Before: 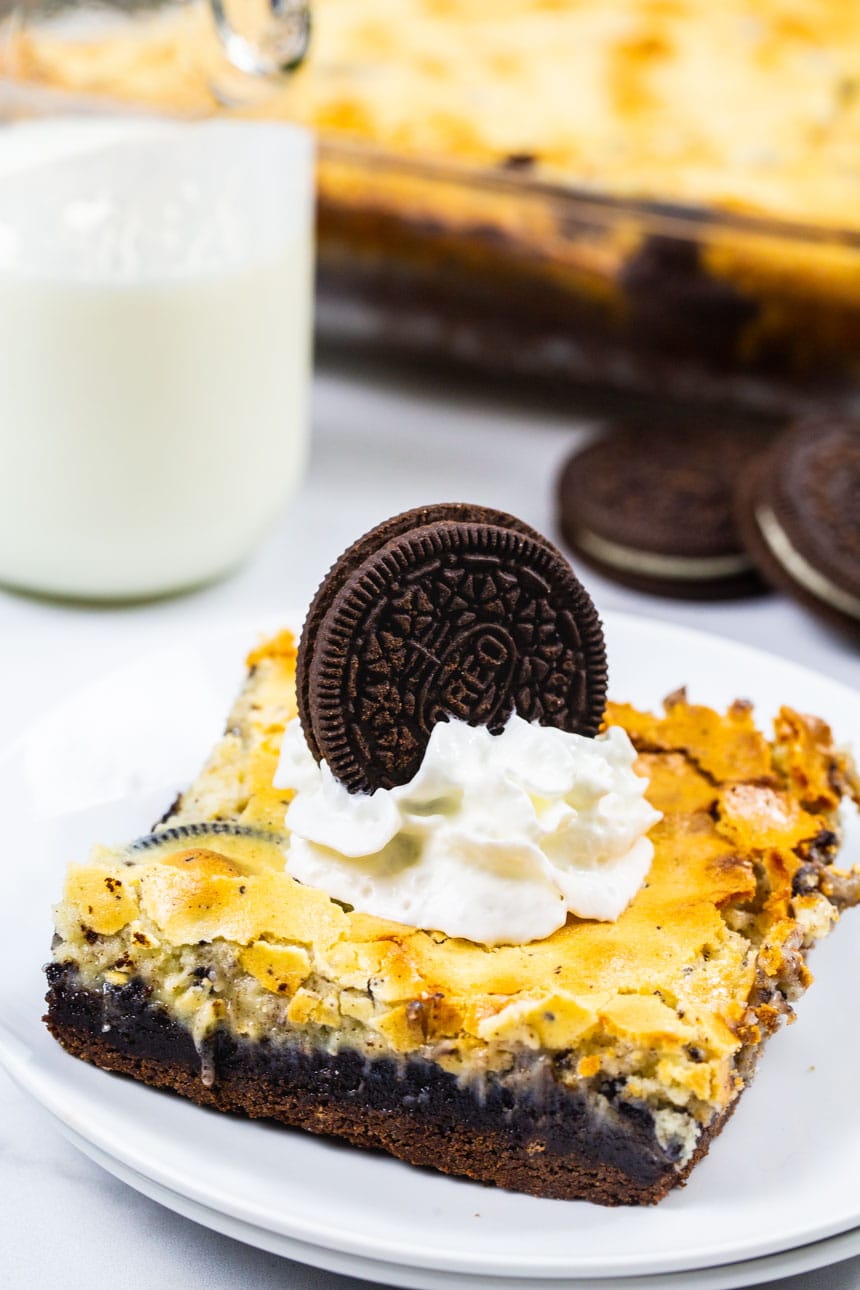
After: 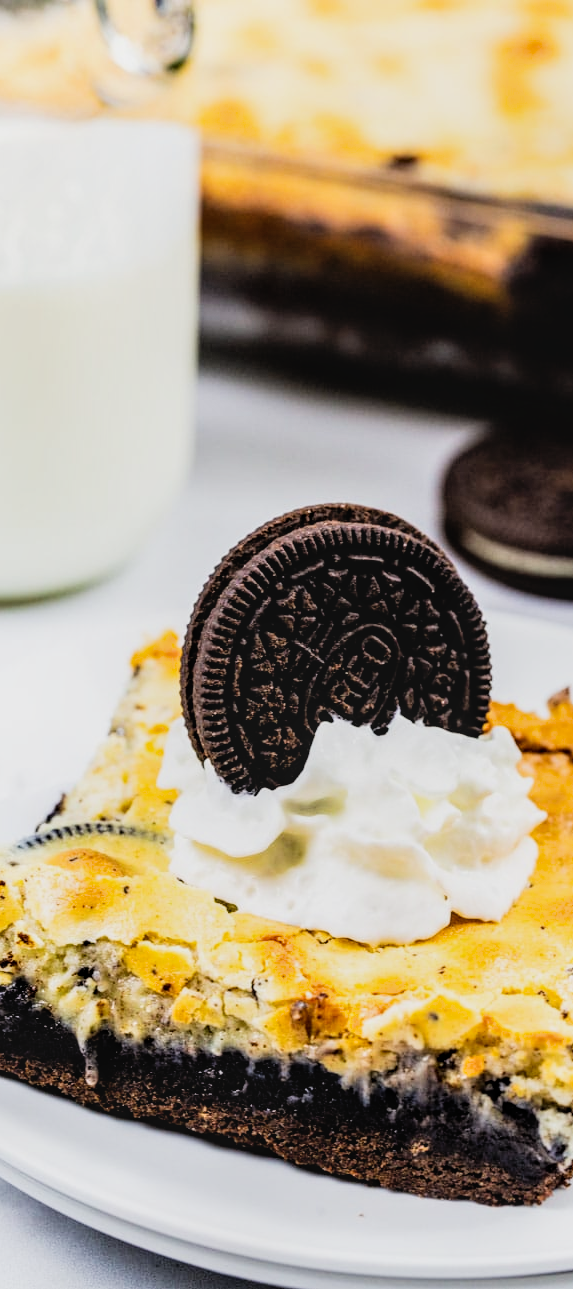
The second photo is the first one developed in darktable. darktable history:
local contrast: on, module defaults
crop and rotate: left 13.537%, right 19.796%
exposure: black level correction 0.001, exposure 0.3 EV, compensate highlight preservation false
filmic rgb: black relative exposure -5 EV, hardness 2.88, contrast 1.3, highlights saturation mix -30%
